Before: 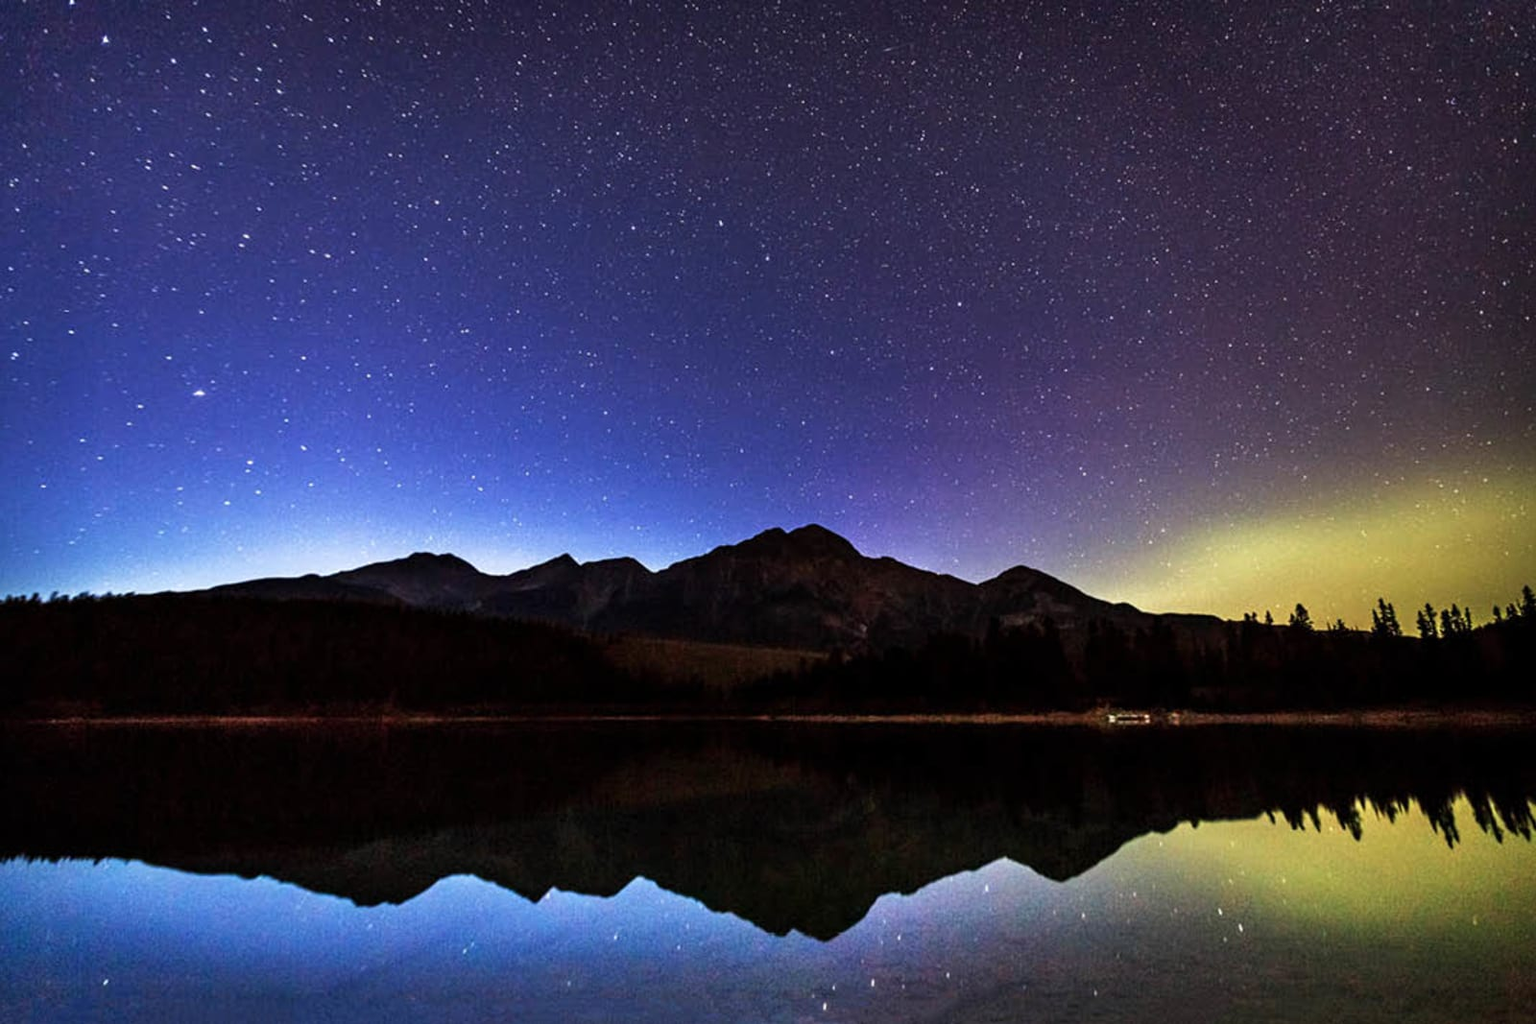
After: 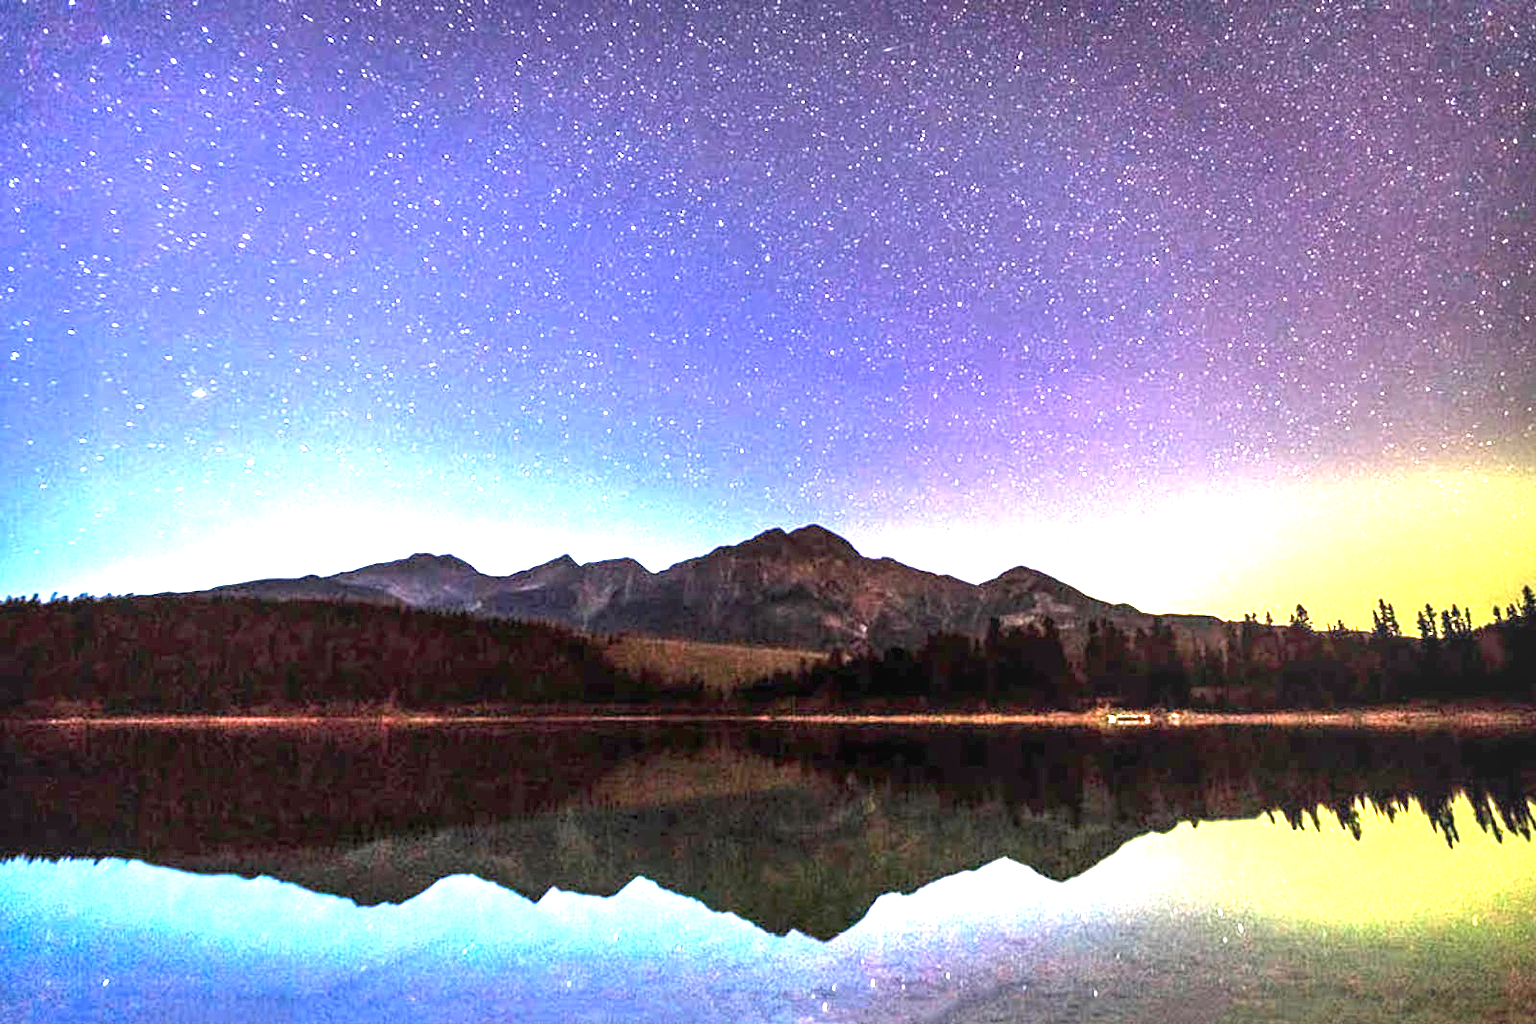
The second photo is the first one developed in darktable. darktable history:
local contrast: on, module defaults
exposure: exposure 2.927 EV, compensate highlight preservation false
